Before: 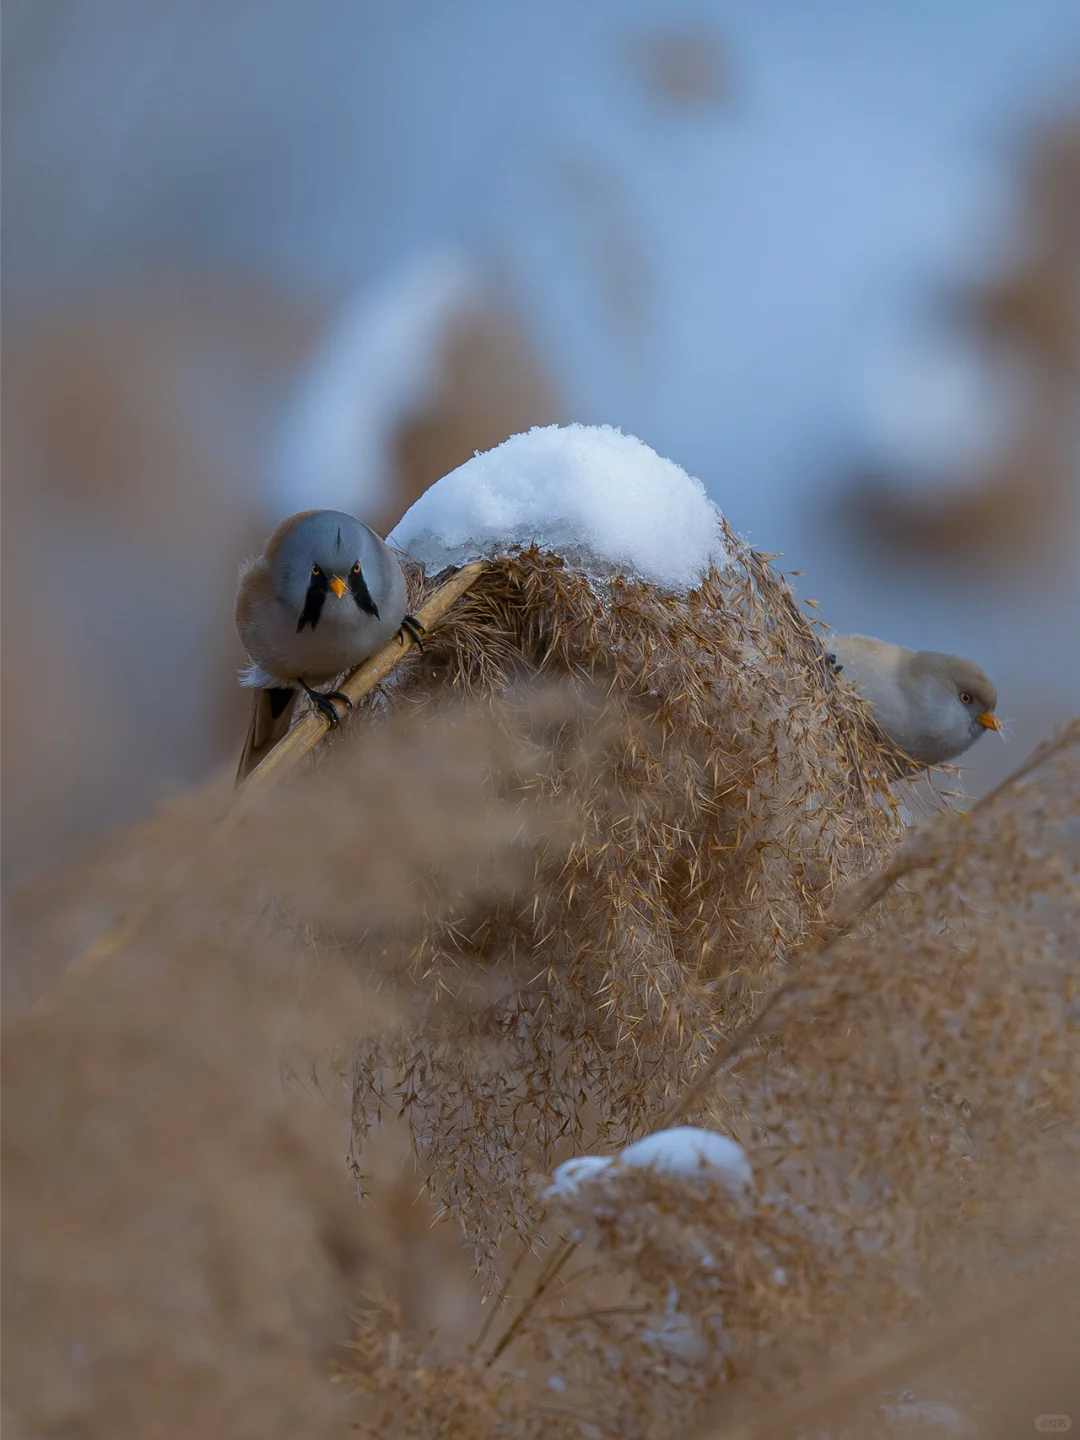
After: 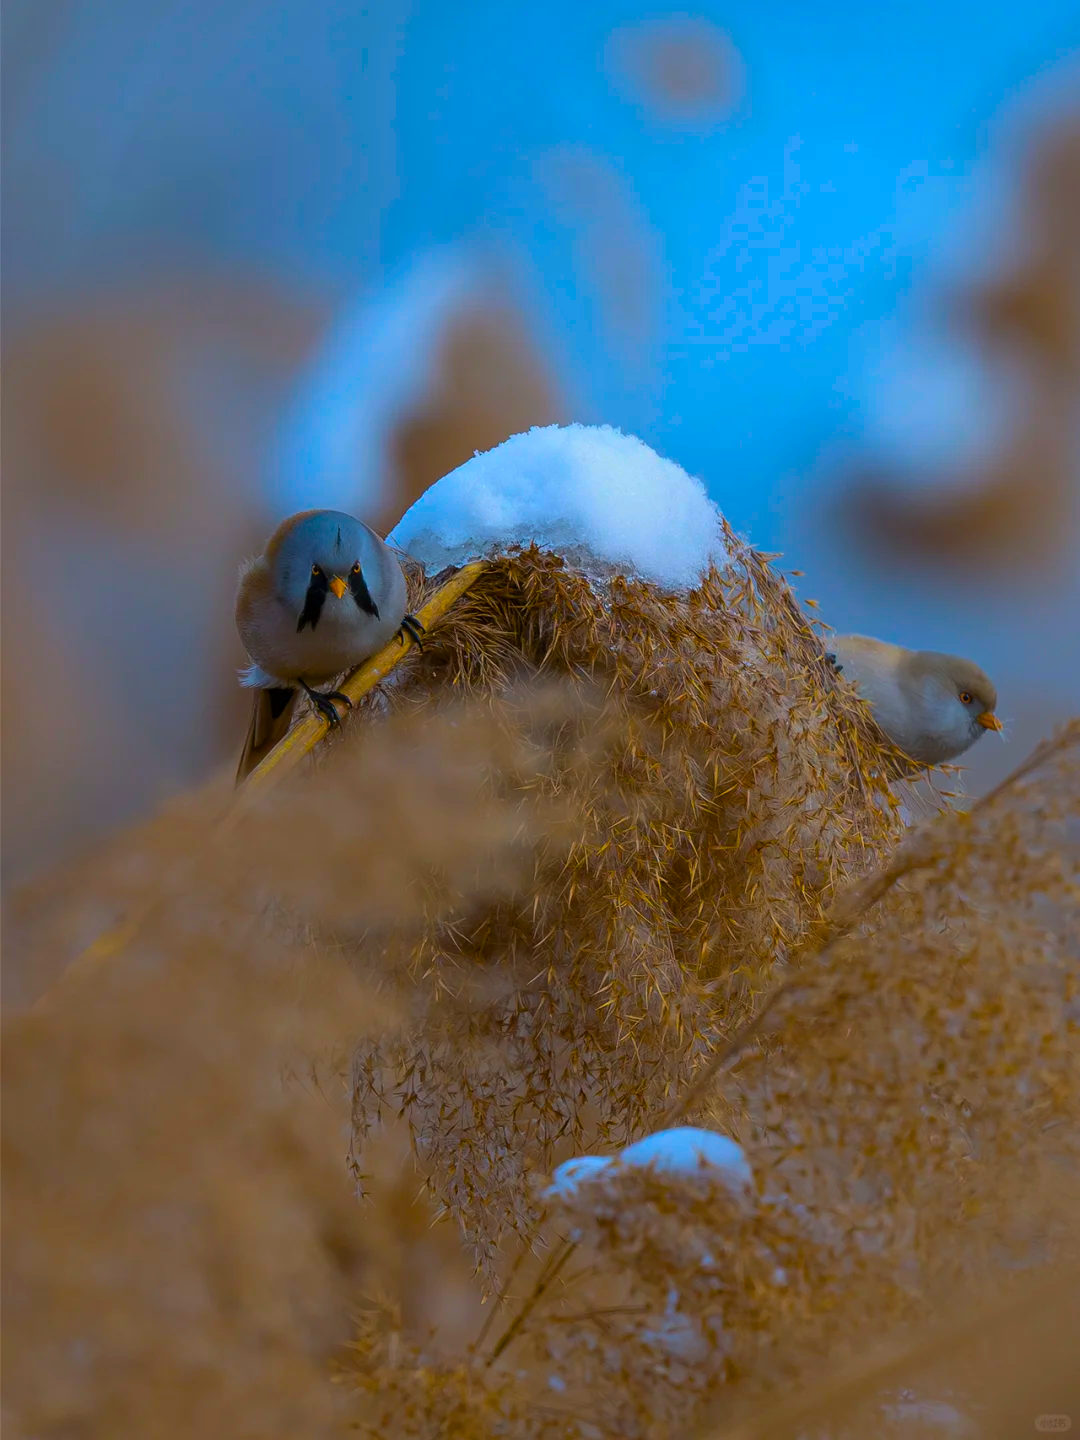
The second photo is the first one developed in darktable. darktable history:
color balance rgb: shadows lift › chroma 0.914%, shadows lift › hue 110.01°, linear chroma grading › shadows -39.664%, linear chroma grading › highlights 40.798%, linear chroma grading › global chroma 45.043%, linear chroma grading › mid-tones -29.741%, perceptual saturation grading › global saturation 29.976%, global vibrance 39.681%
exposure: exposure -0.218 EV, compensate highlight preservation false
